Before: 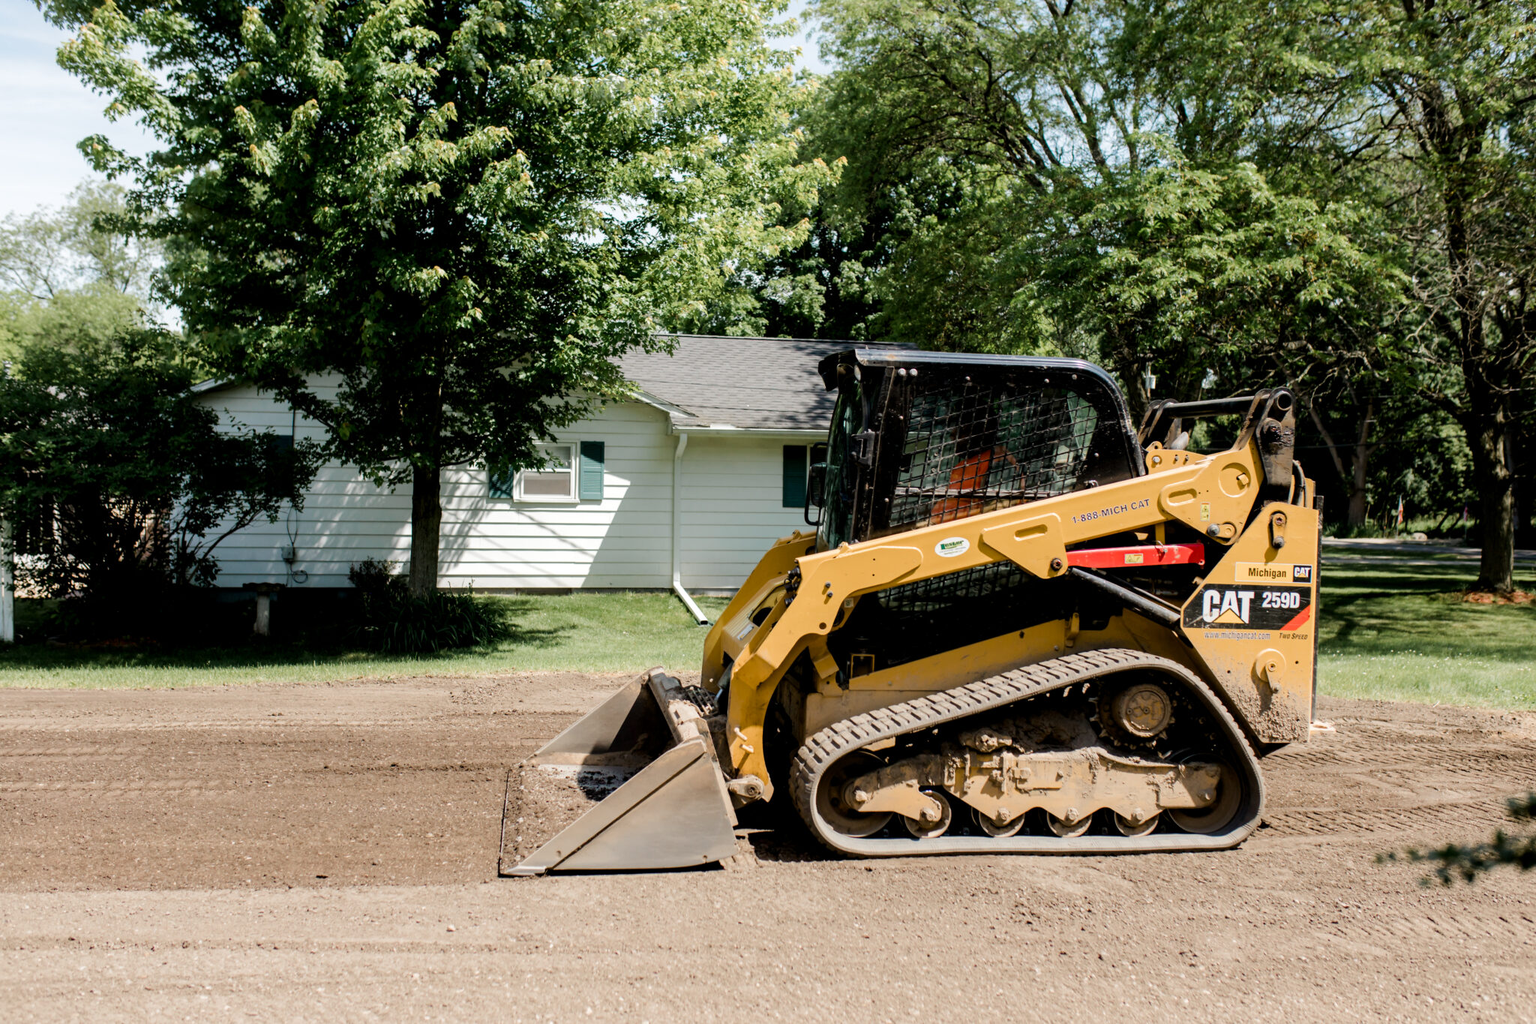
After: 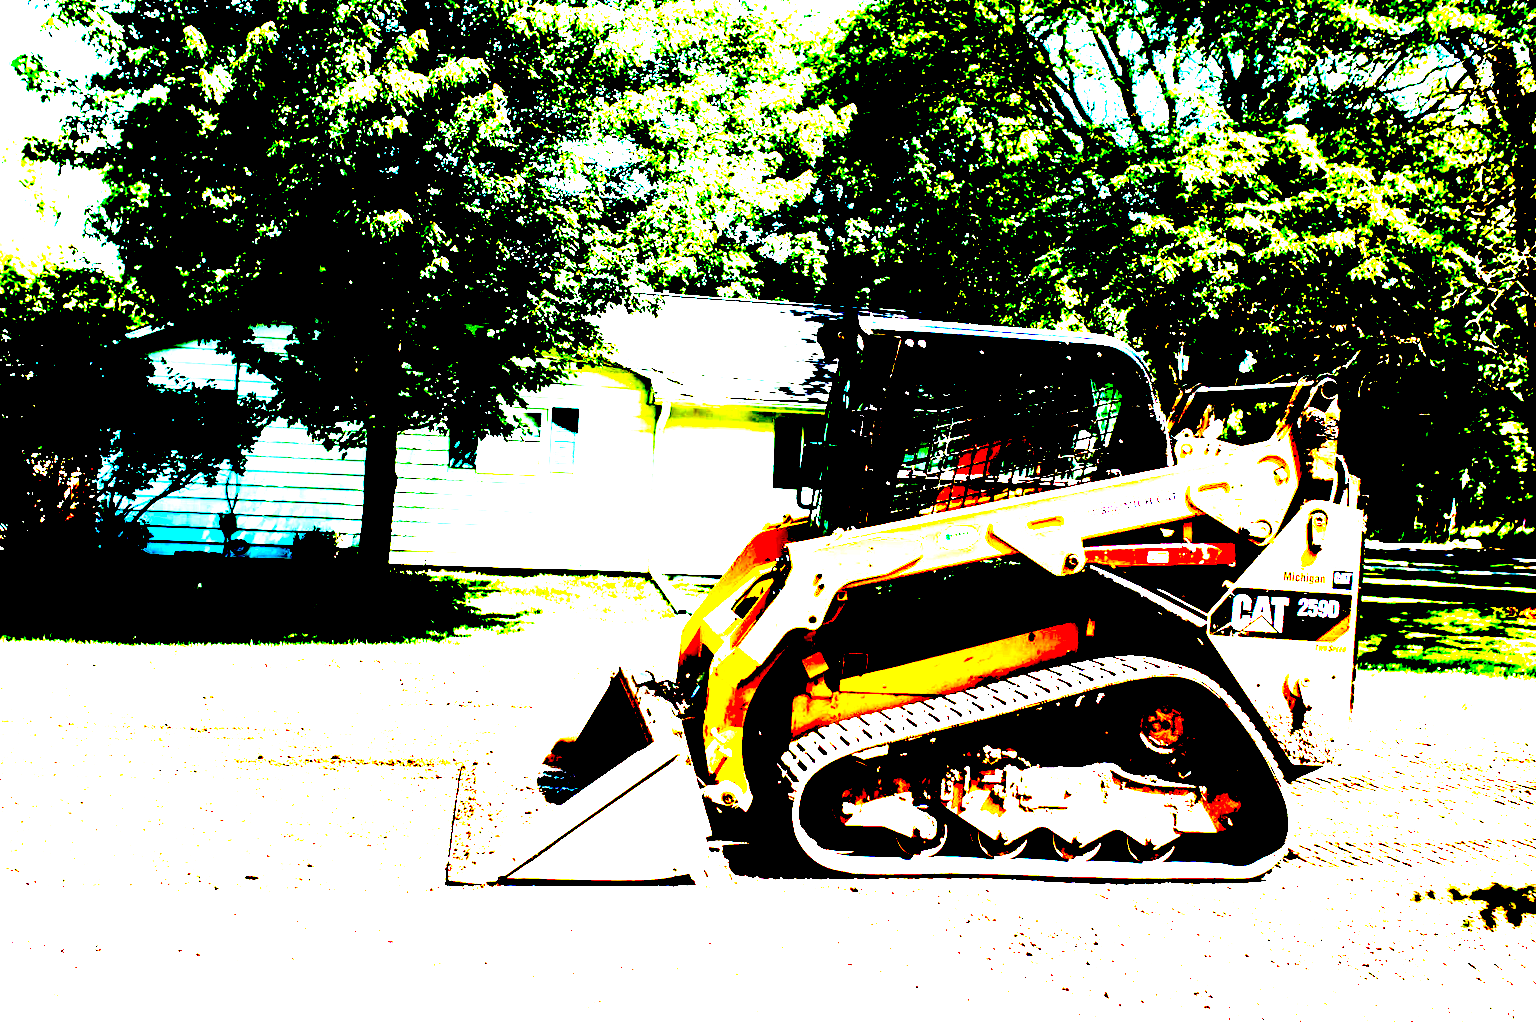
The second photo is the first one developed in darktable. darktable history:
color correction: highlights a* -9.59, highlights b* -21.31
exposure: black level correction 0.1, exposure 2.91 EV, compensate highlight preservation false
crop and rotate: angle -1.91°, left 3.138%, top 4.24%, right 1.62%, bottom 0.496%
